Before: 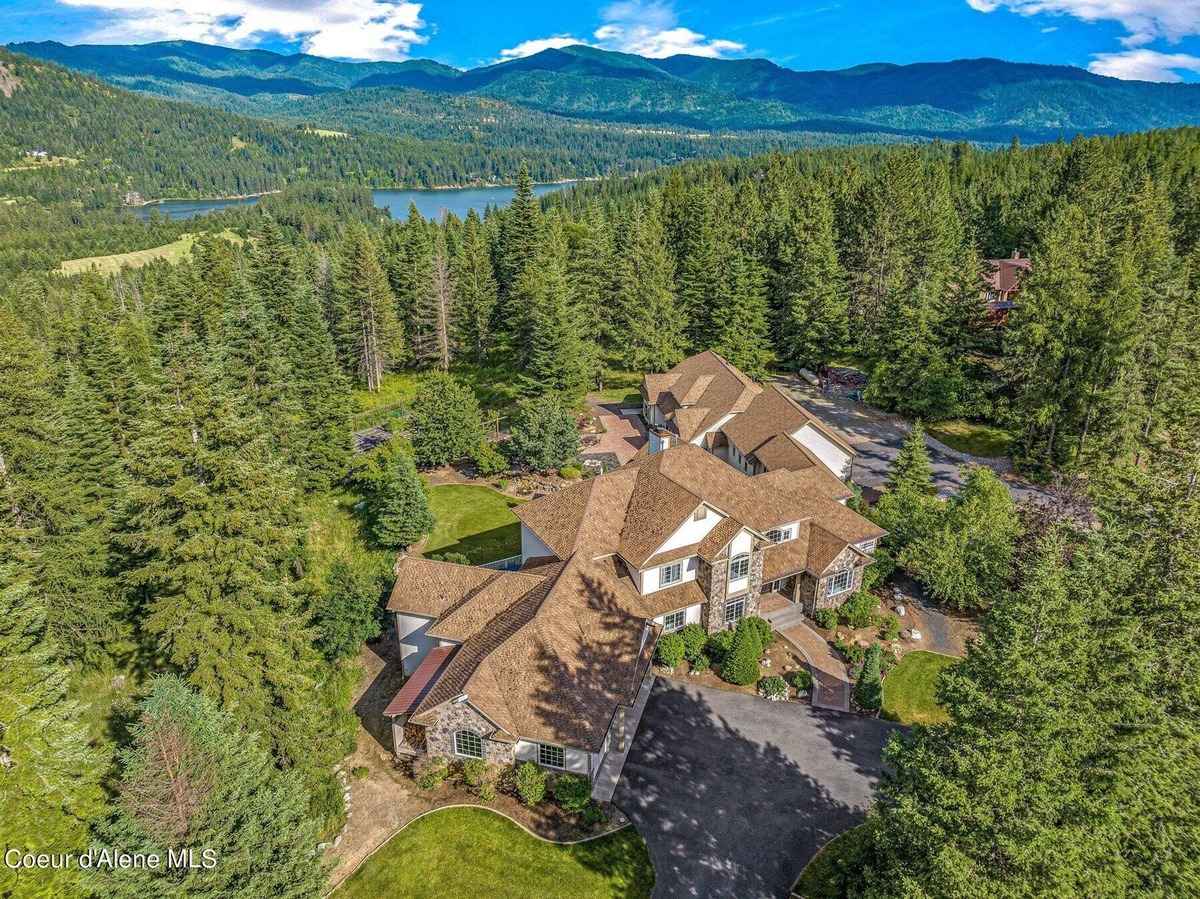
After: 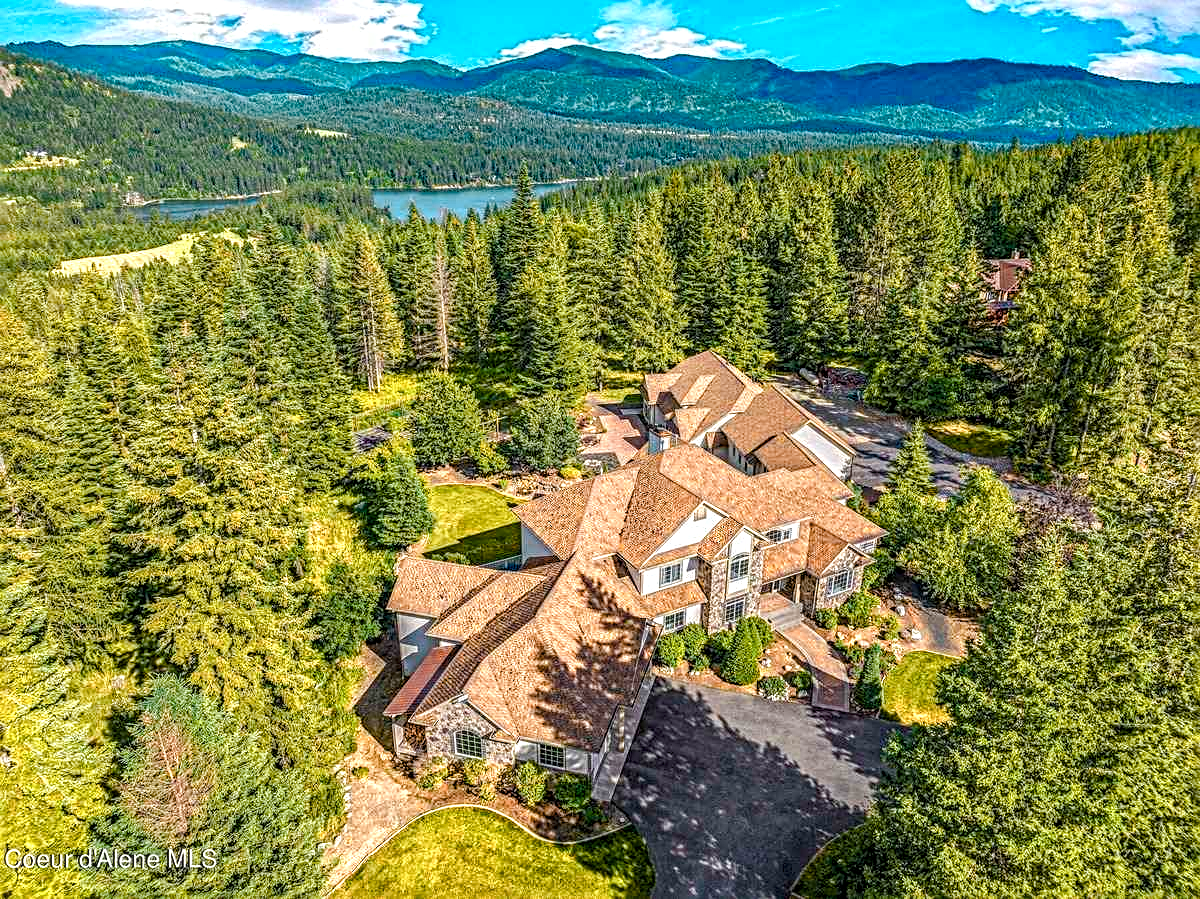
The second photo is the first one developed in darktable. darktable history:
local contrast: on, module defaults
color balance rgb: linear chroma grading › global chroma 14.624%, perceptual saturation grading › global saturation 20%, perceptual saturation grading › highlights -25.844%, perceptual saturation grading › shadows 49.737%, global vibrance 14.598%
sharpen: radius 2.749
color zones: curves: ch0 [(0.018, 0.548) (0.224, 0.64) (0.425, 0.447) (0.675, 0.575) (0.732, 0.579)]; ch1 [(0.066, 0.487) (0.25, 0.5) (0.404, 0.43) (0.75, 0.421) (0.956, 0.421)]; ch2 [(0.044, 0.561) (0.215, 0.465) (0.399, 0.544) (0.465, 0.548) (0.614, 0.447) (0.724, 0.43) (0.882, 0.623) (0.956, 0.632)], mix 32.06%
